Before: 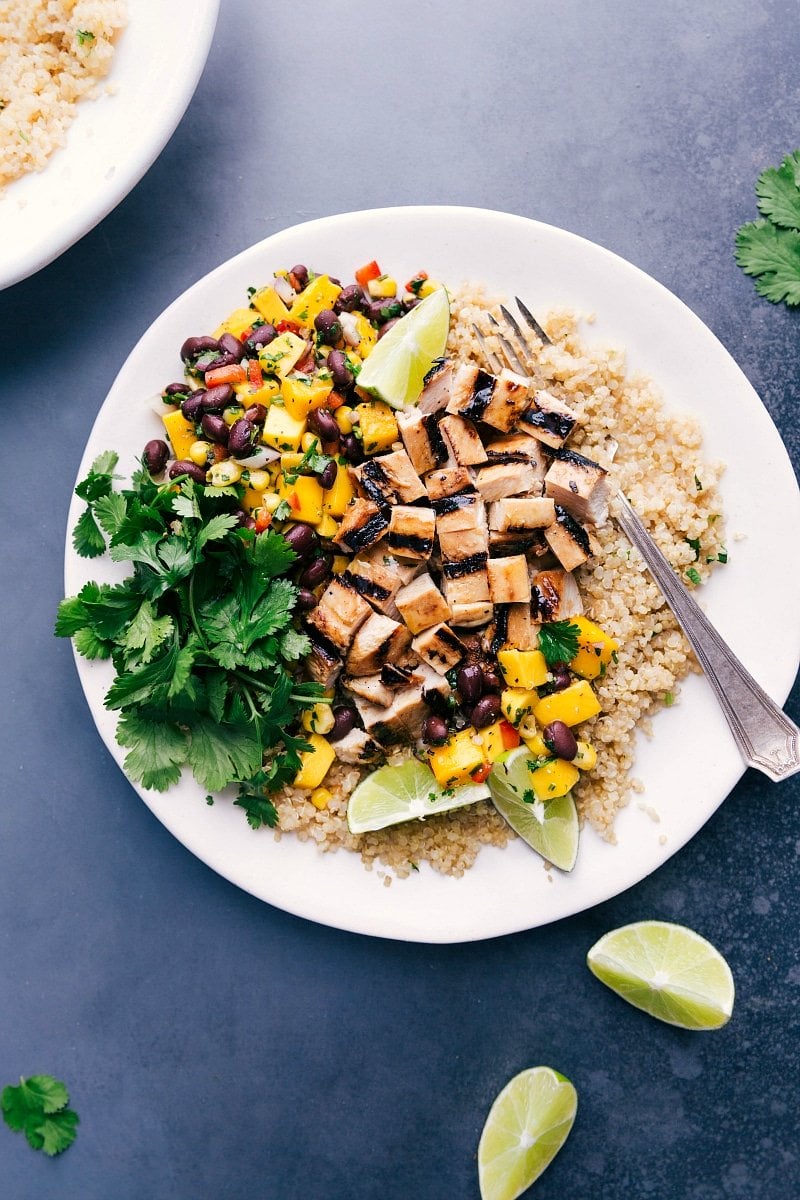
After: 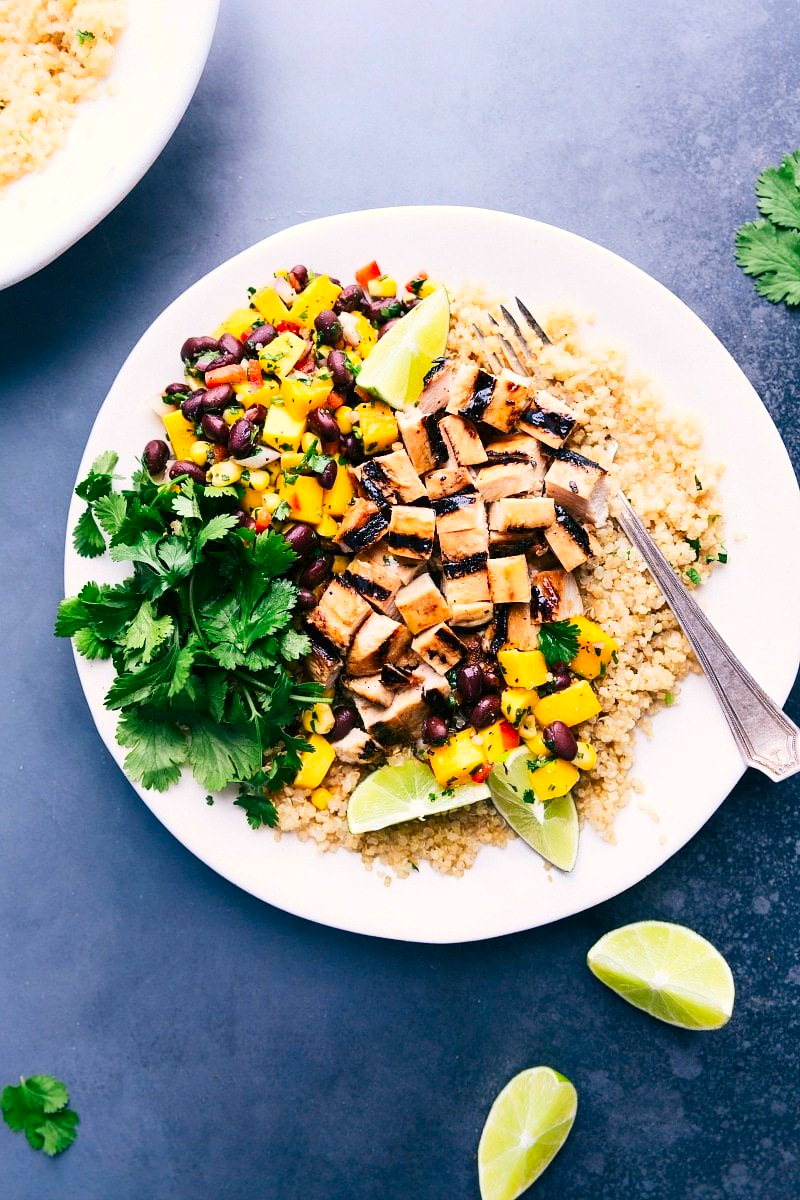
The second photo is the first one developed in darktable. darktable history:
contrast brightness saturation: contrast 0.231, brightness 0.11, saturation 0.292
